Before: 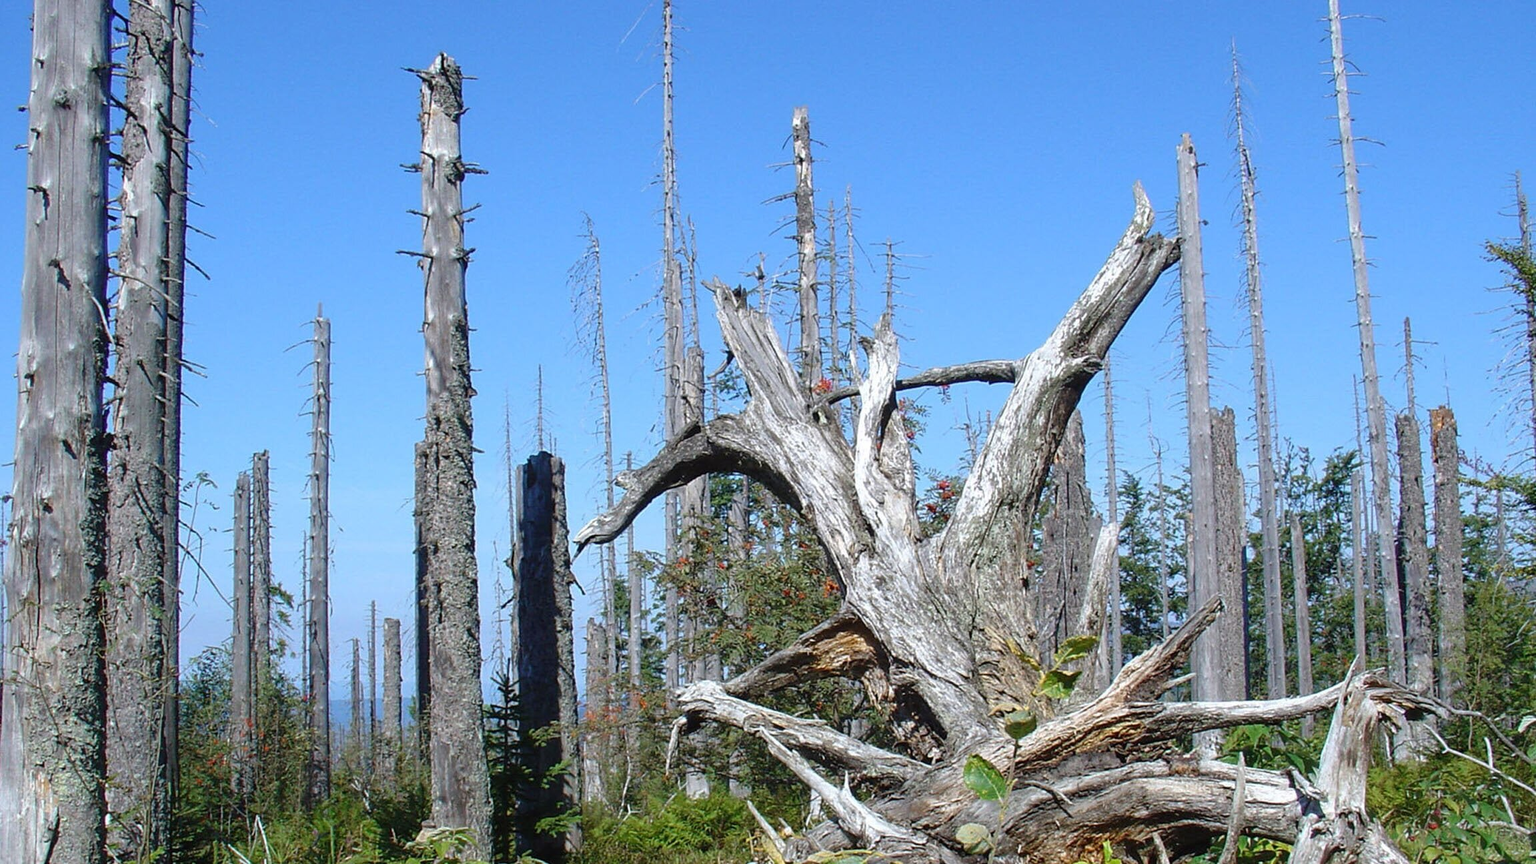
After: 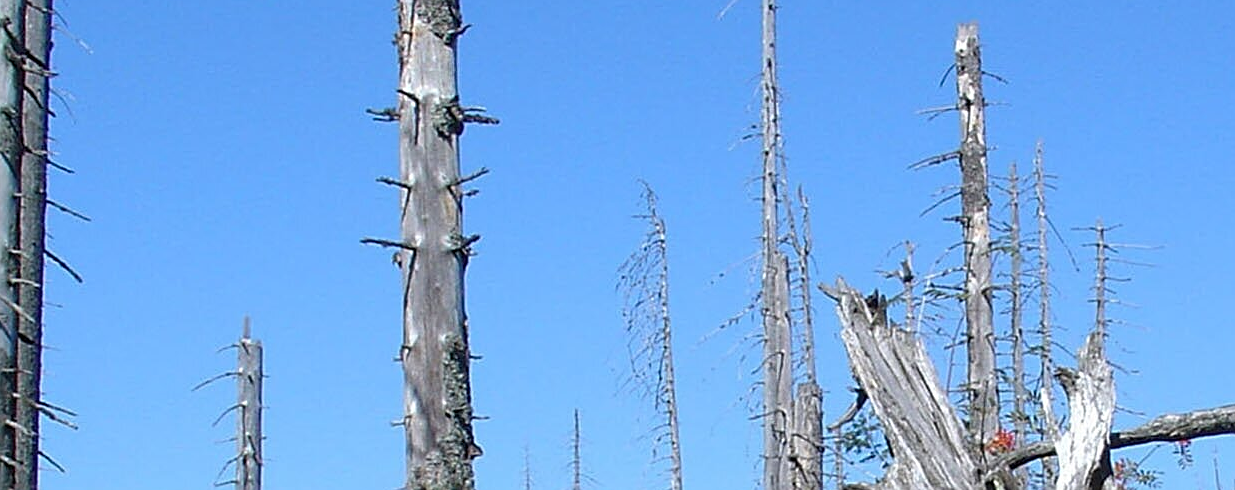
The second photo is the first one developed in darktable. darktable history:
crop: left 10.121%, top 10.631%, right 36.218%, bottom 51.526%
sharpen: on, module defaults
